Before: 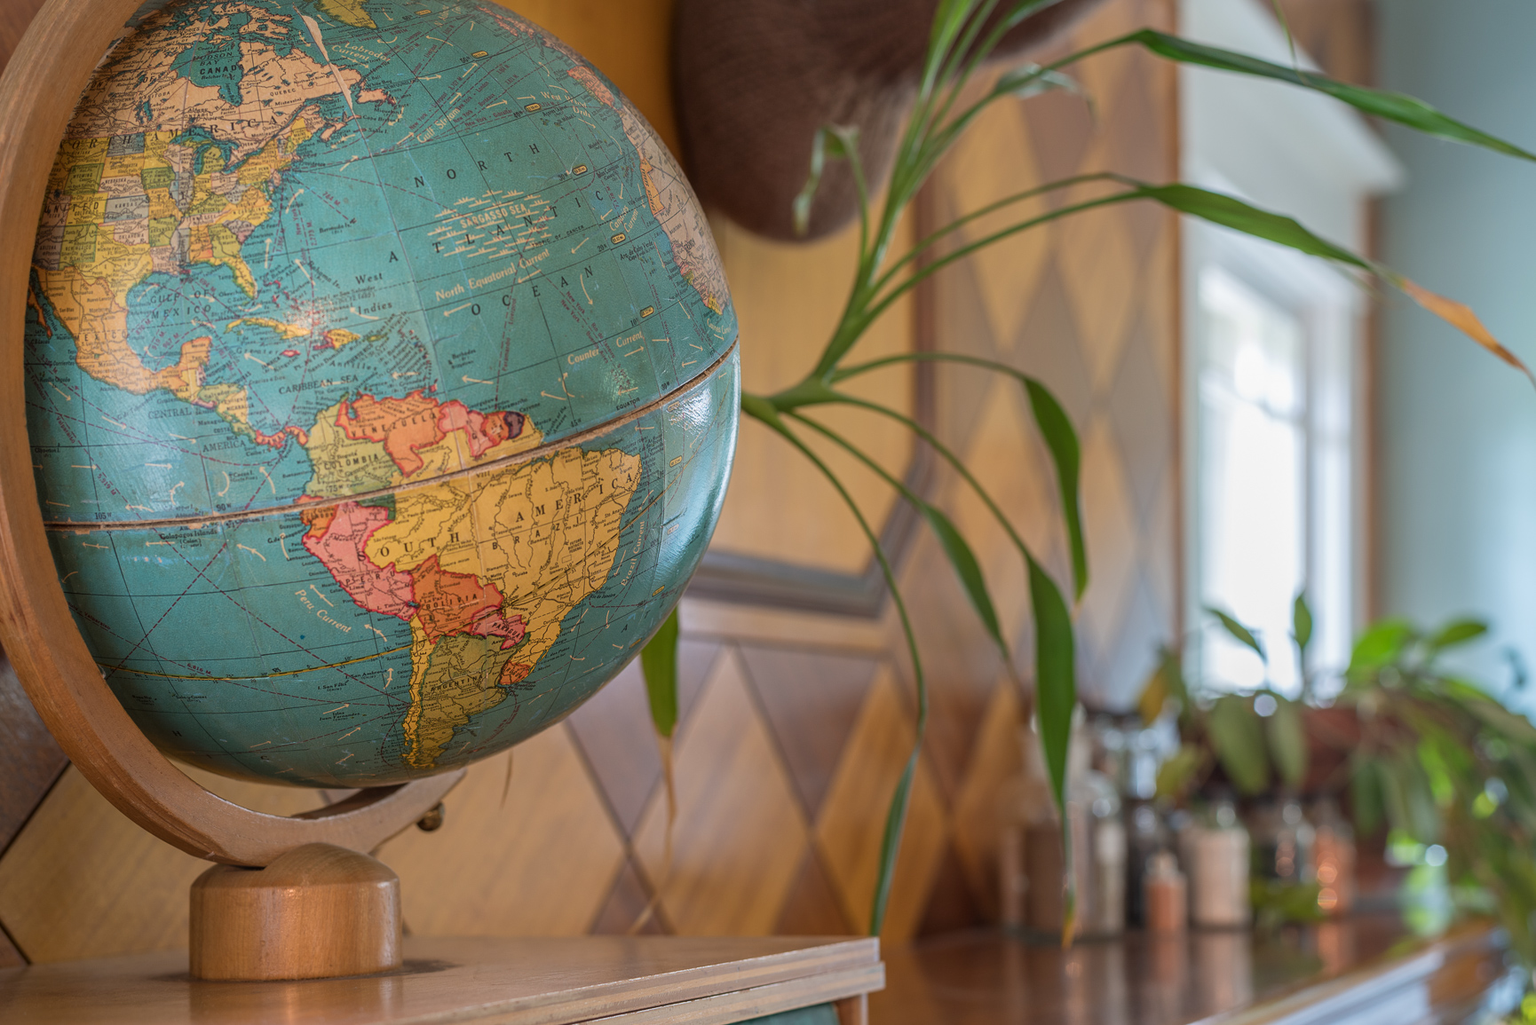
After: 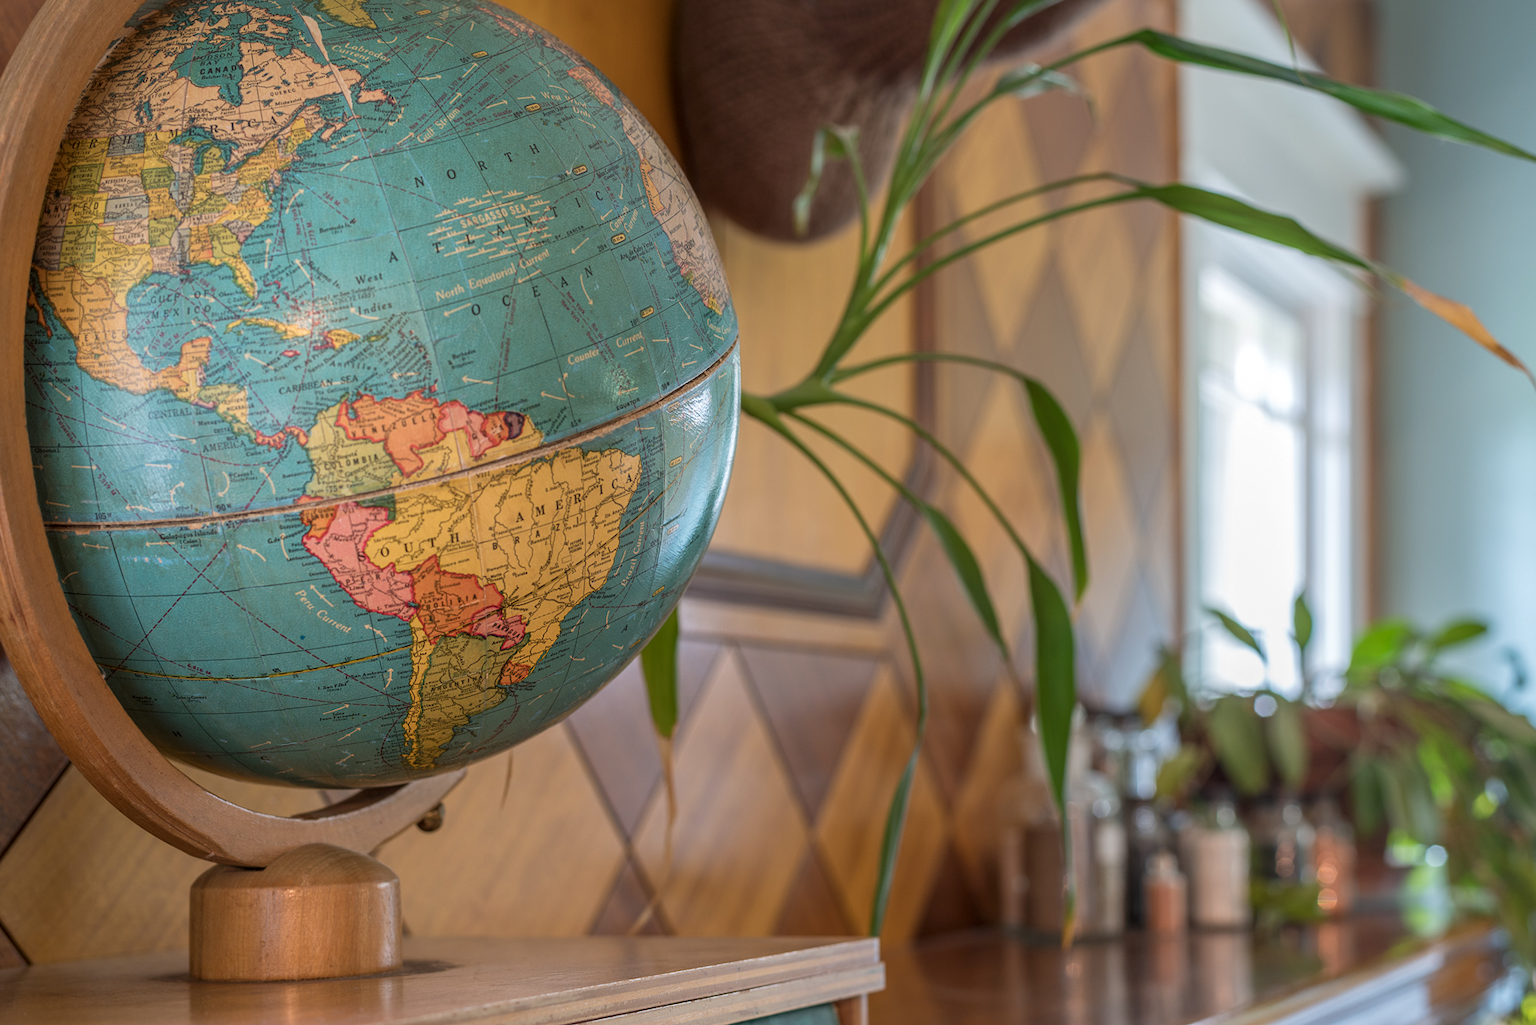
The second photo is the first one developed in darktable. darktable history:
local contrast: highlights 104%, shadows 101%, detail 119%, midtone range 0.2
